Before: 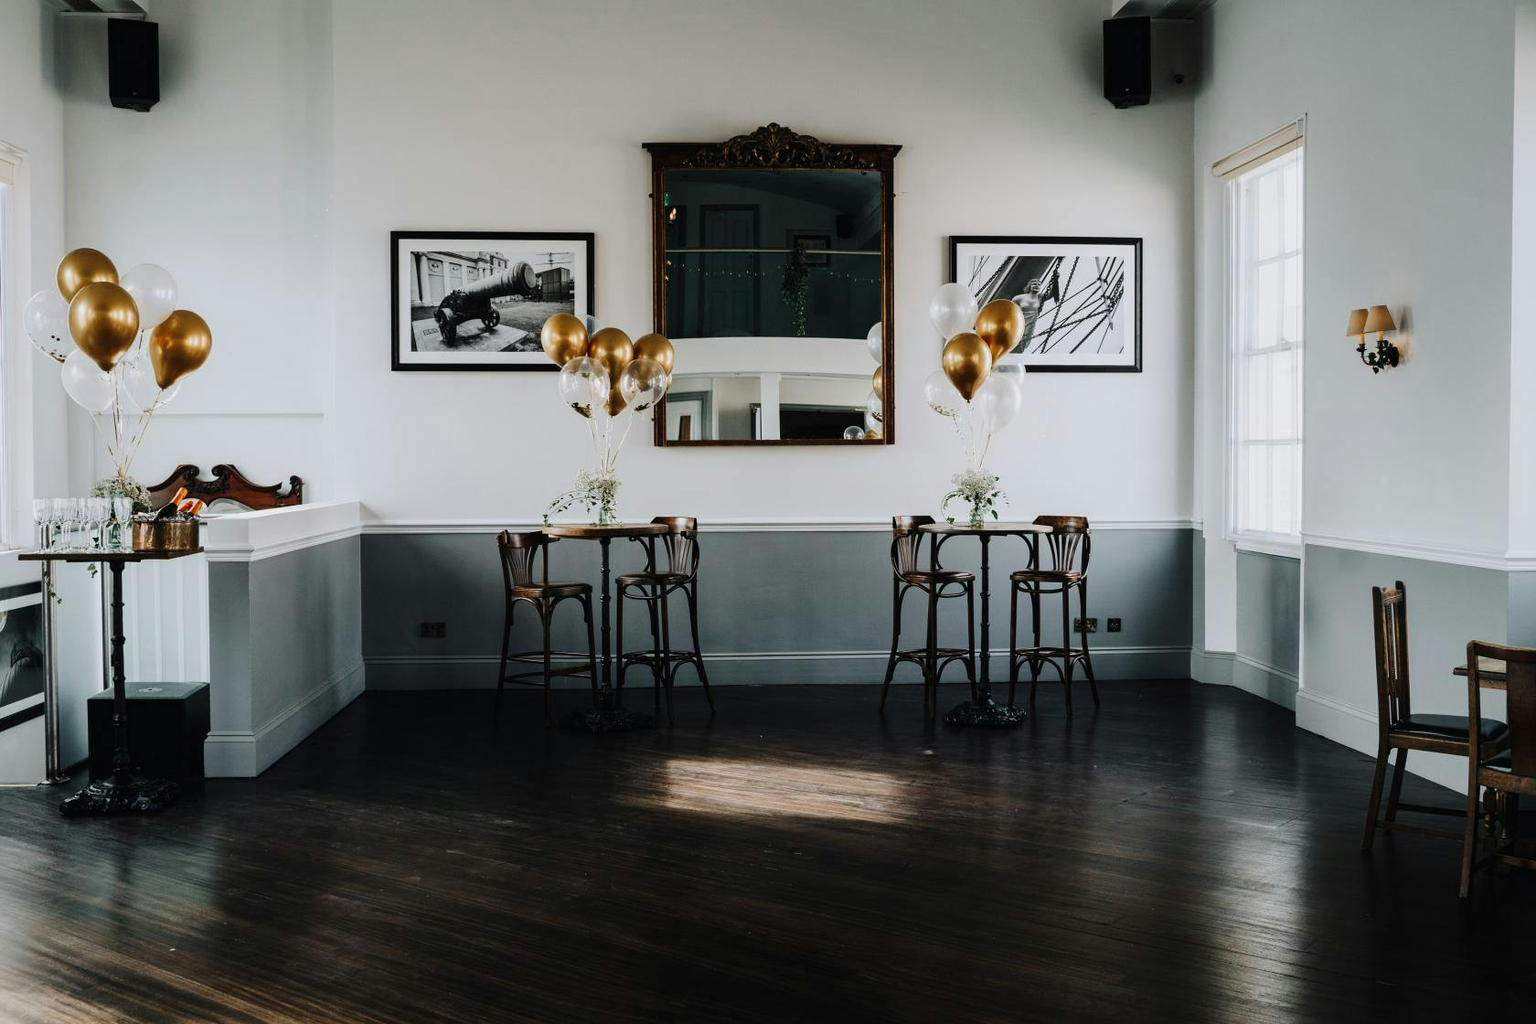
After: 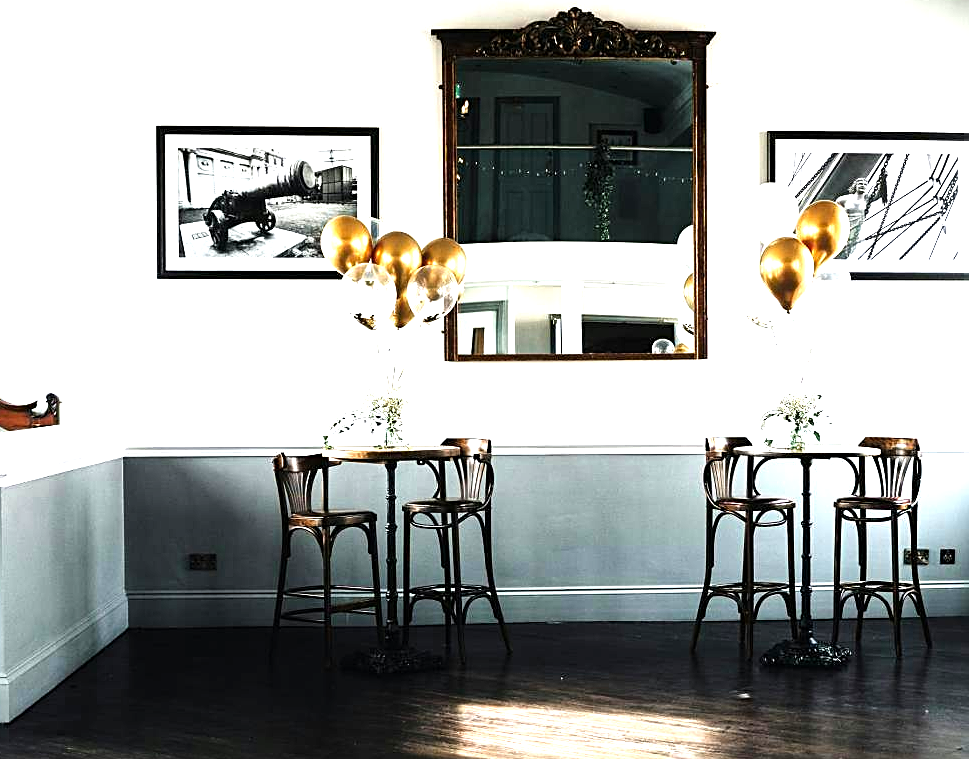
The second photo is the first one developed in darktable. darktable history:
exposure: exposure 1.089 EV, compensate highlight preservation false
tone equalizer: -8 EV -0.74 EV, -7 EV -0.717 EV, -6 EV -0.566 EV, -5 EV -0.391 EV, -3 EV 0.379 EV, -2 EV 0.6 EV, -1 EV 0.681 EV, +0 EV 0.767 EV
sharpen: on, module defaults
crop: left 16.185%, top 11.368%, right 26.083%, bottom 20.786%
